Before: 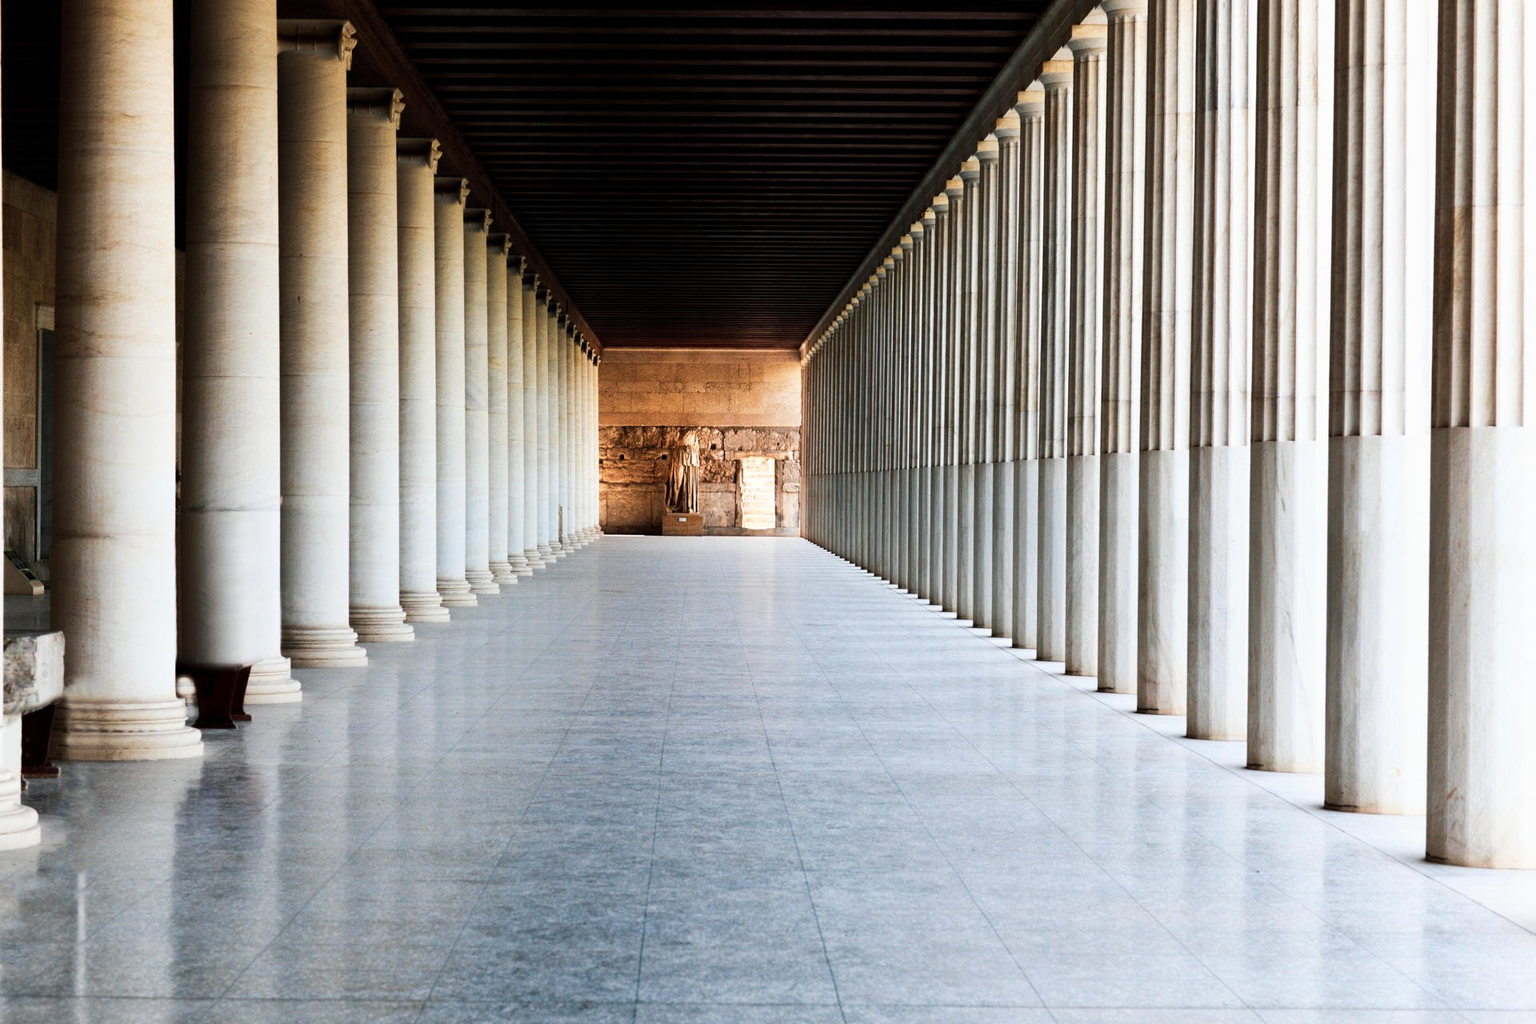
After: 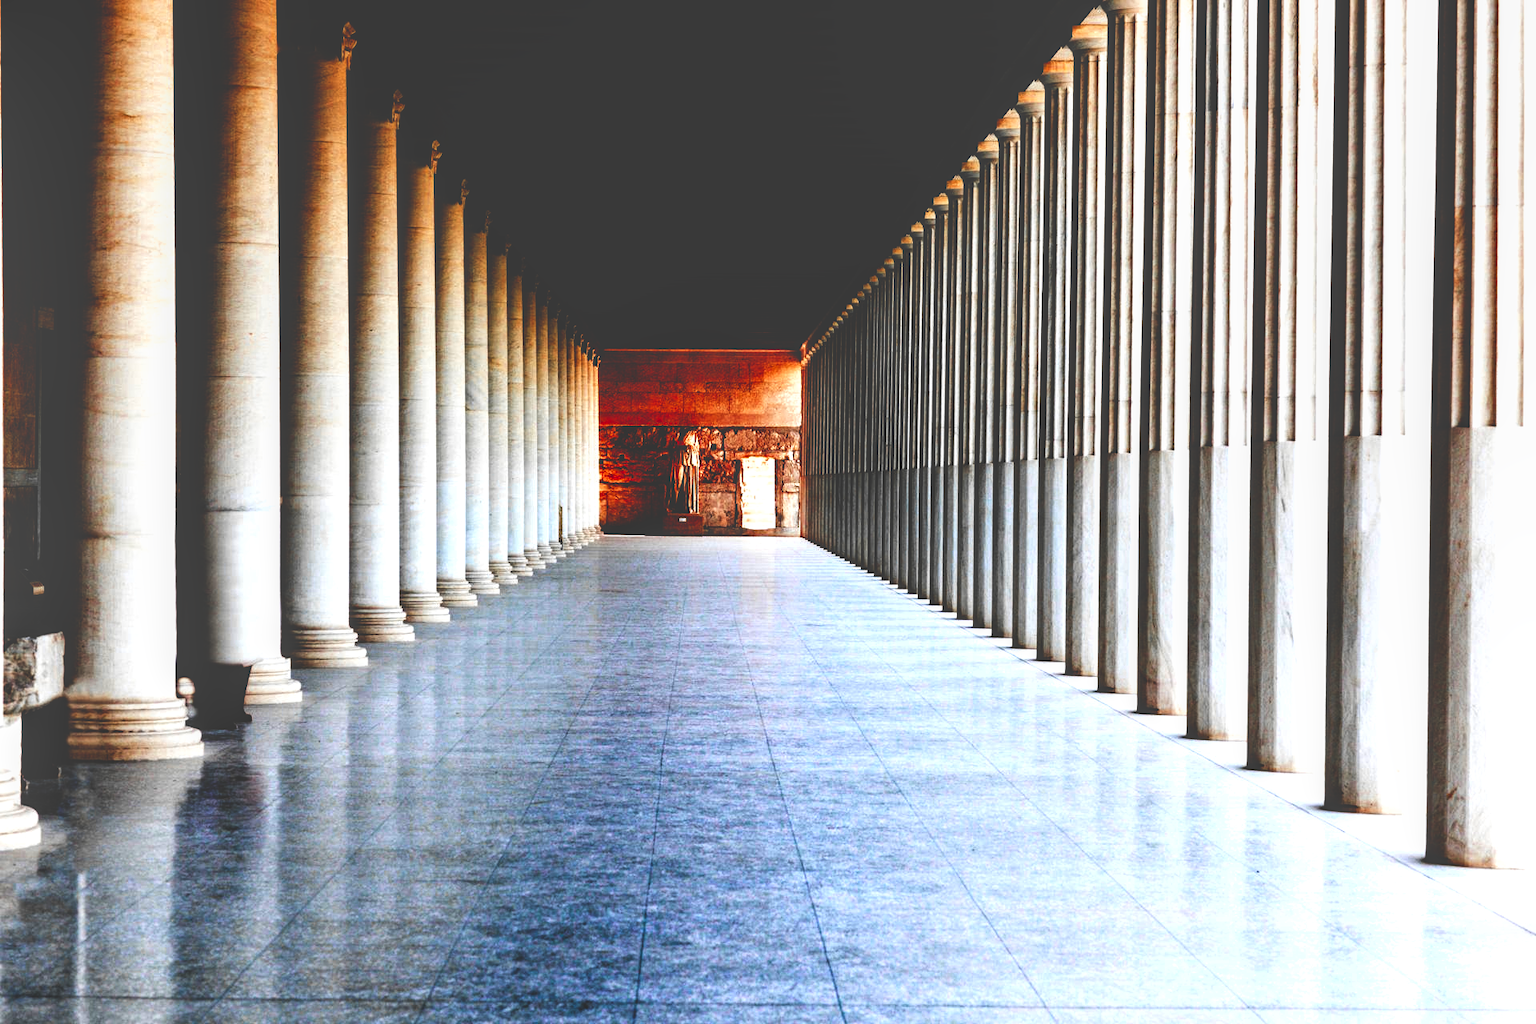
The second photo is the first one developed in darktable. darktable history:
color correction: highlights b* -0.017, saturation 0.982
base curve: curves: ch0 [(0, 0.036) (0.083, 0.04) (0.804, 1)], preserve colors none
local contrast: on, module defaults
color zones: curves: ch0 [(0, 0.363) (0.128, 0.373) (0.25, 0.5) (0.402, 0.407) (0.521, 0.525) (0.63, 0.559) (0.729, 0.662) (0.867, 0.471)]; ch1 [(0, 0.515) (0.136, 0.618) (0.25, 0.5) (0.378, 0) (0.516, 0) (0.622, 0.593) (0.737, 0.819) (0.87, 0.593)]; ch2 [(0, 0.529) (0.128, 0.471) (0.282, 0.451) (0.386, 0.662) (0.516, 0.525) (0.633, 0.554) (0.75, 0.62) (0.875, 0.441)]
